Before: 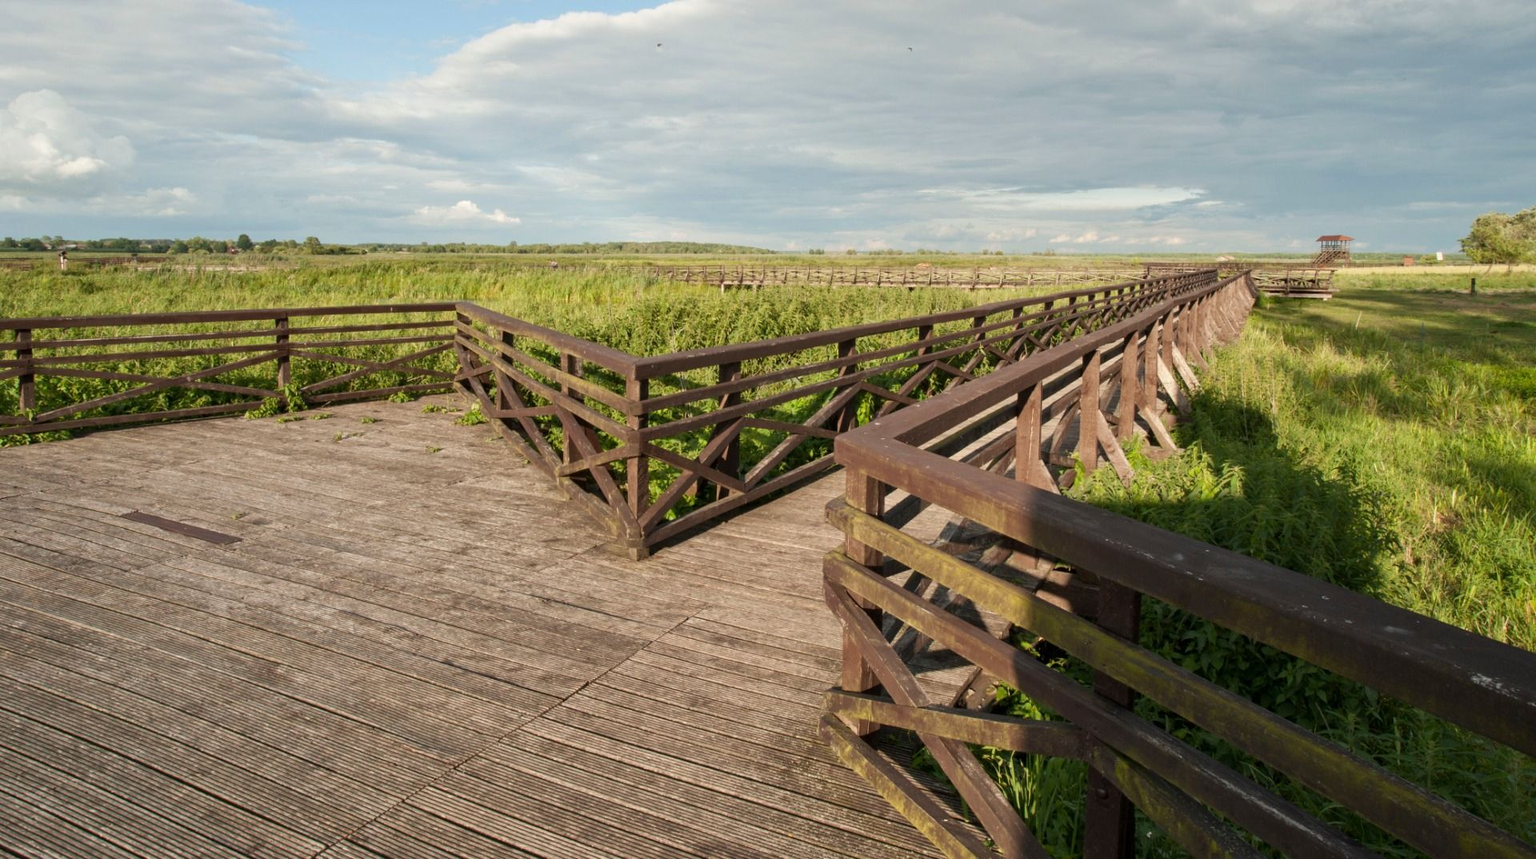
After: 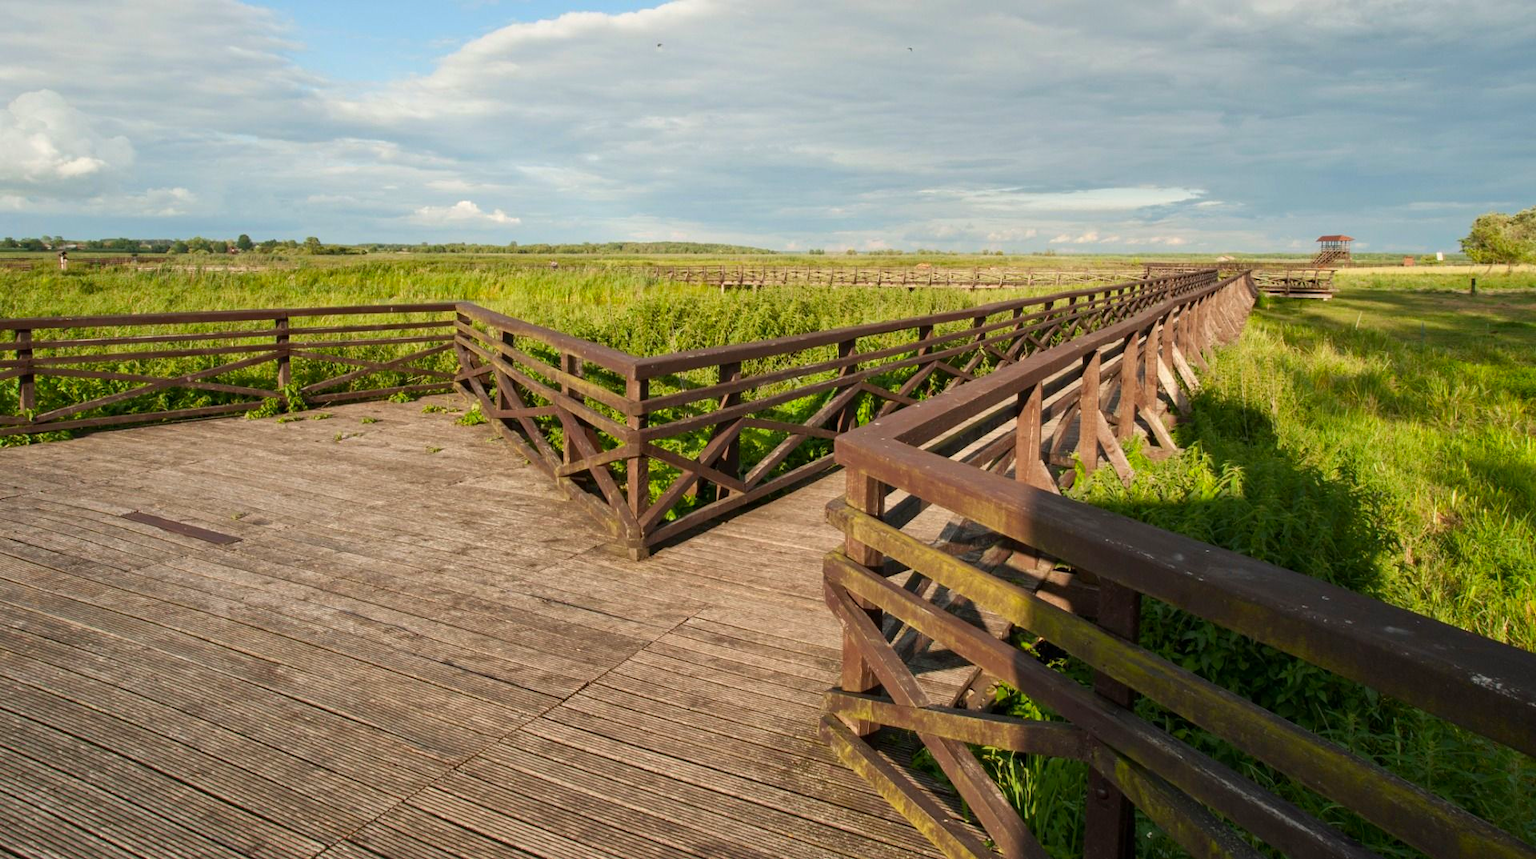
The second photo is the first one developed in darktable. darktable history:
color correction: highlights b* 0.038, saturation 1.28
